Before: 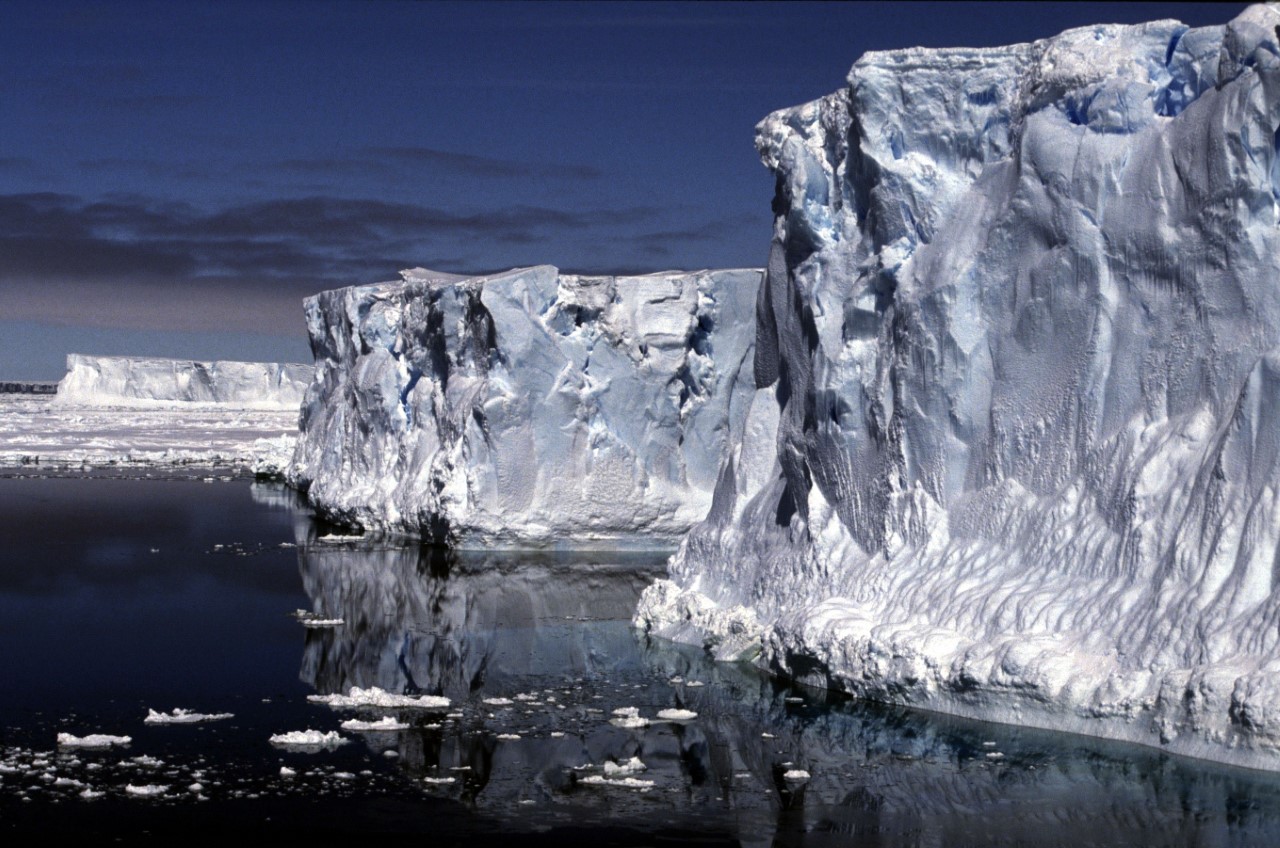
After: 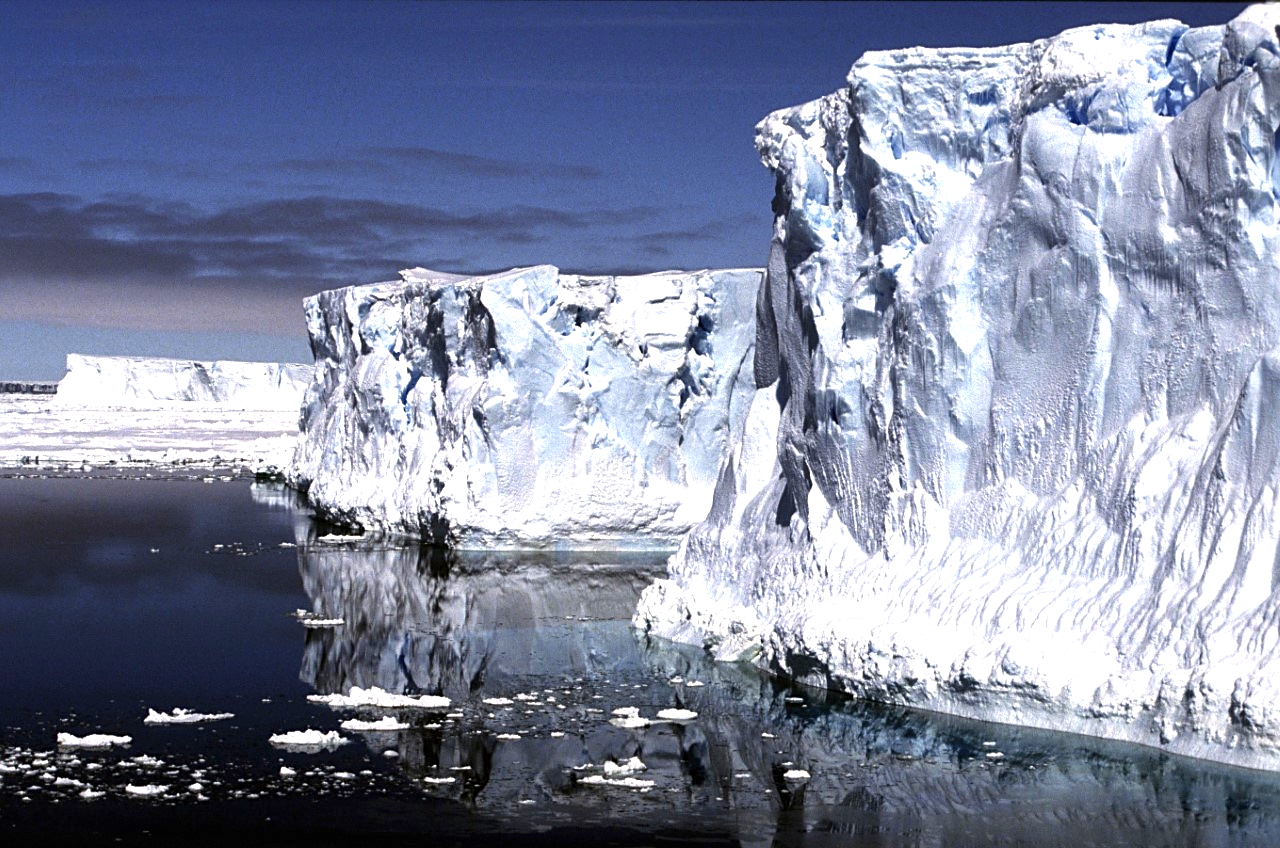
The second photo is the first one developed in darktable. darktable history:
exposure: black level correction 0, exposure 1 EV, compensate exposure bias true, compensate highlight preservation false
sharpen: on, module defaults
